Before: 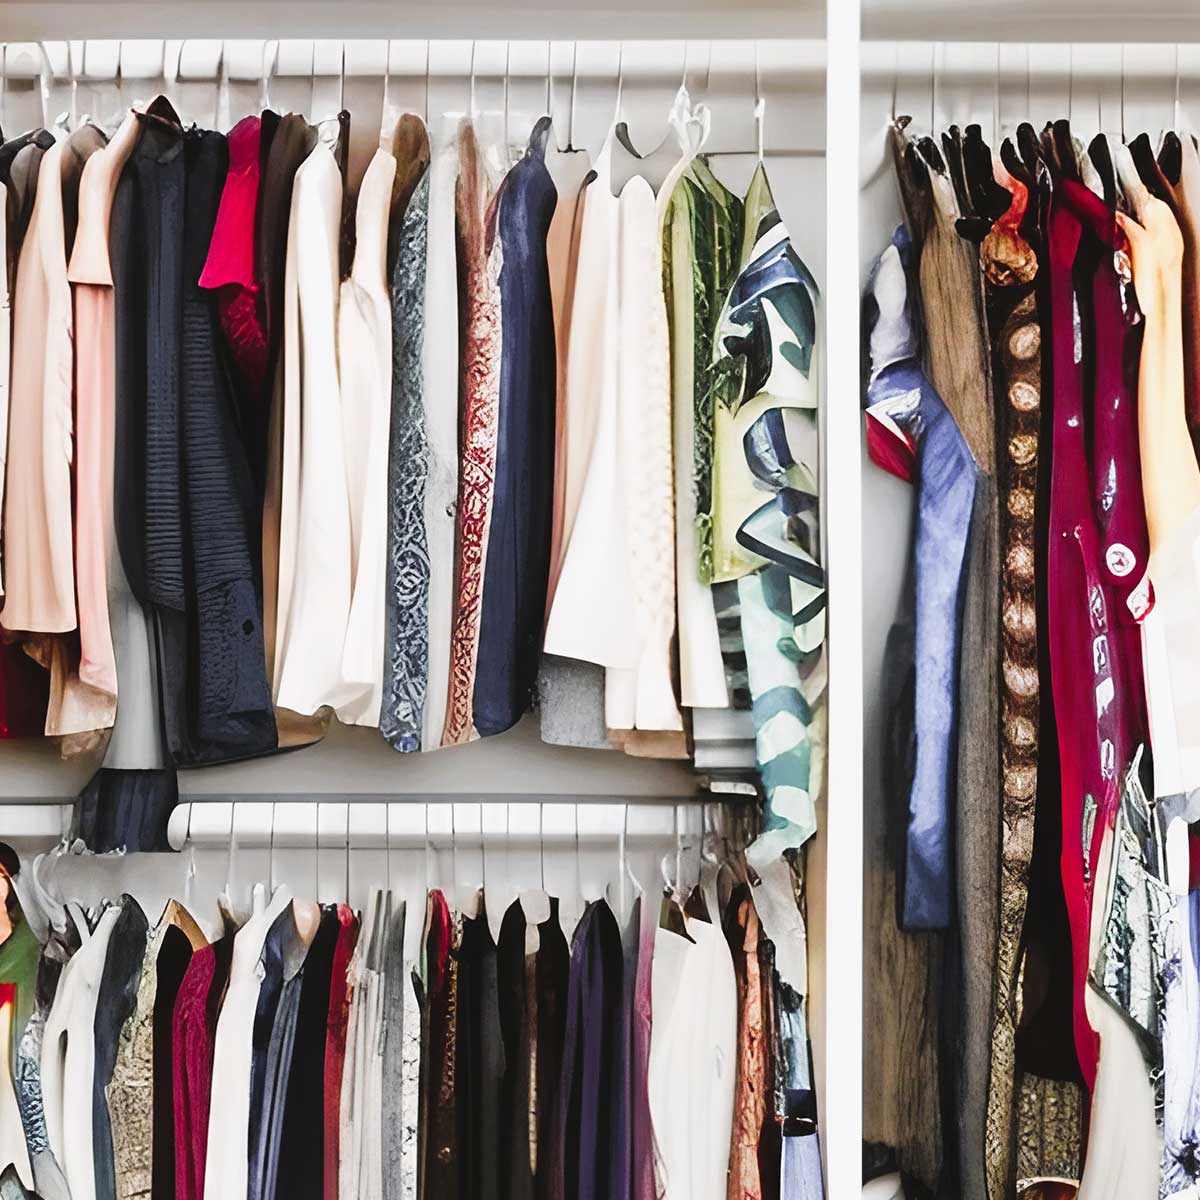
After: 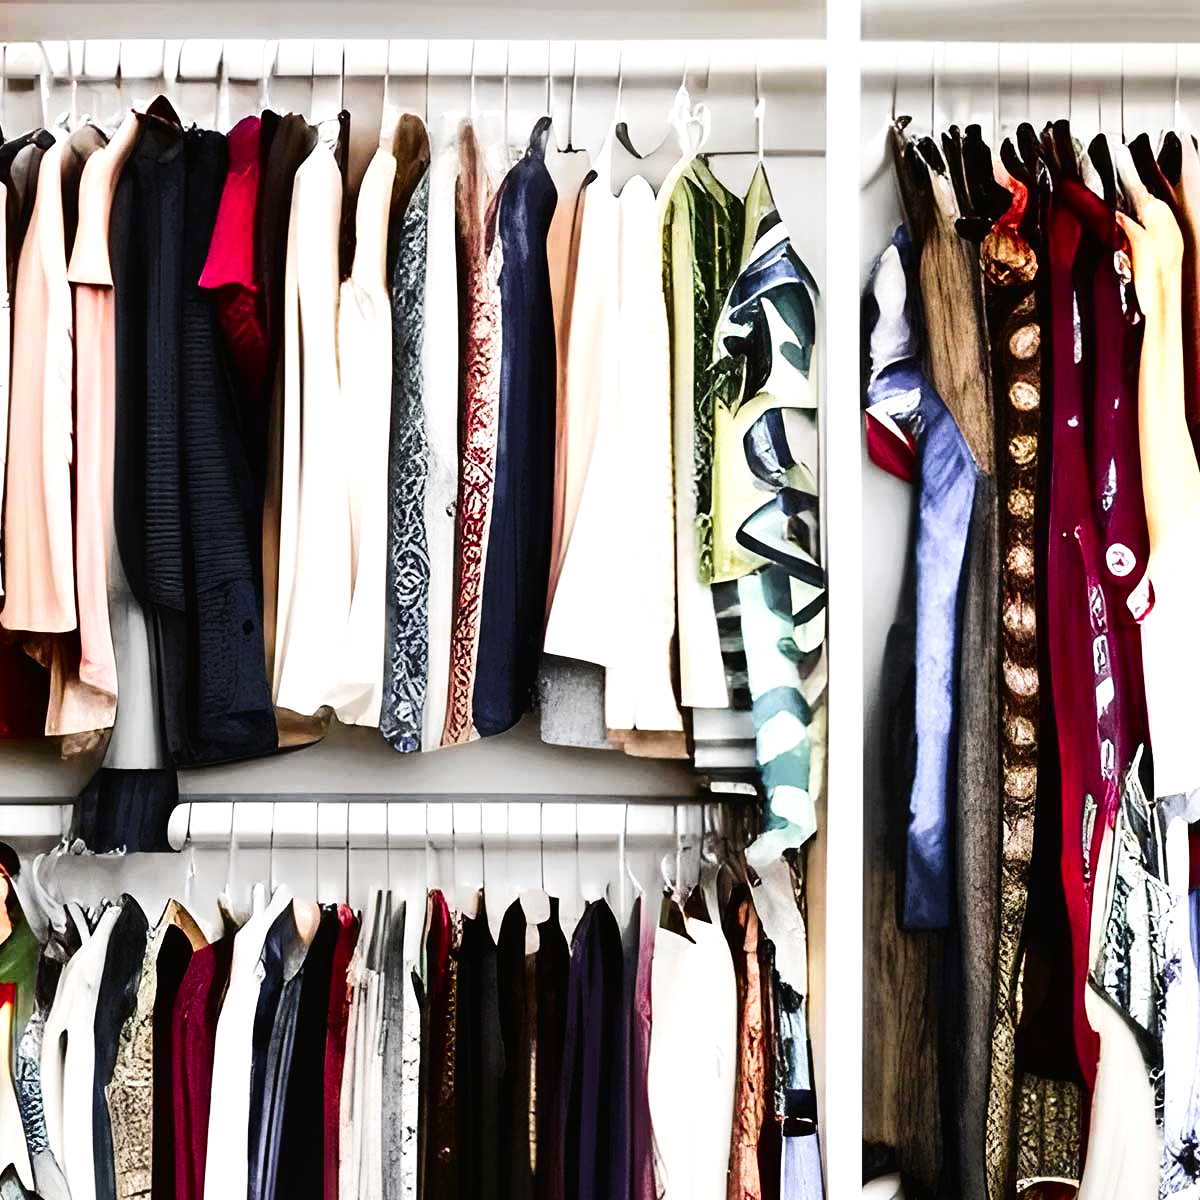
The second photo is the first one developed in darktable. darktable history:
tone equalizer: -8 EV -0.417 EV, -7 EV -0.389 EV, -6 EV -0.333 EV, -5 EV -0.222 EV, -3 EV 0.222 EV, -2 EV 0.333 EV, -1 EV 0.389 EV, +0 EV 0.417 EV, edges refinement/feathering 500, mask exposure compensation -1.57 EV, preserve details no
contrast brightness saturation: contrast 0.2, brightness -0.11, saturation 0.1
